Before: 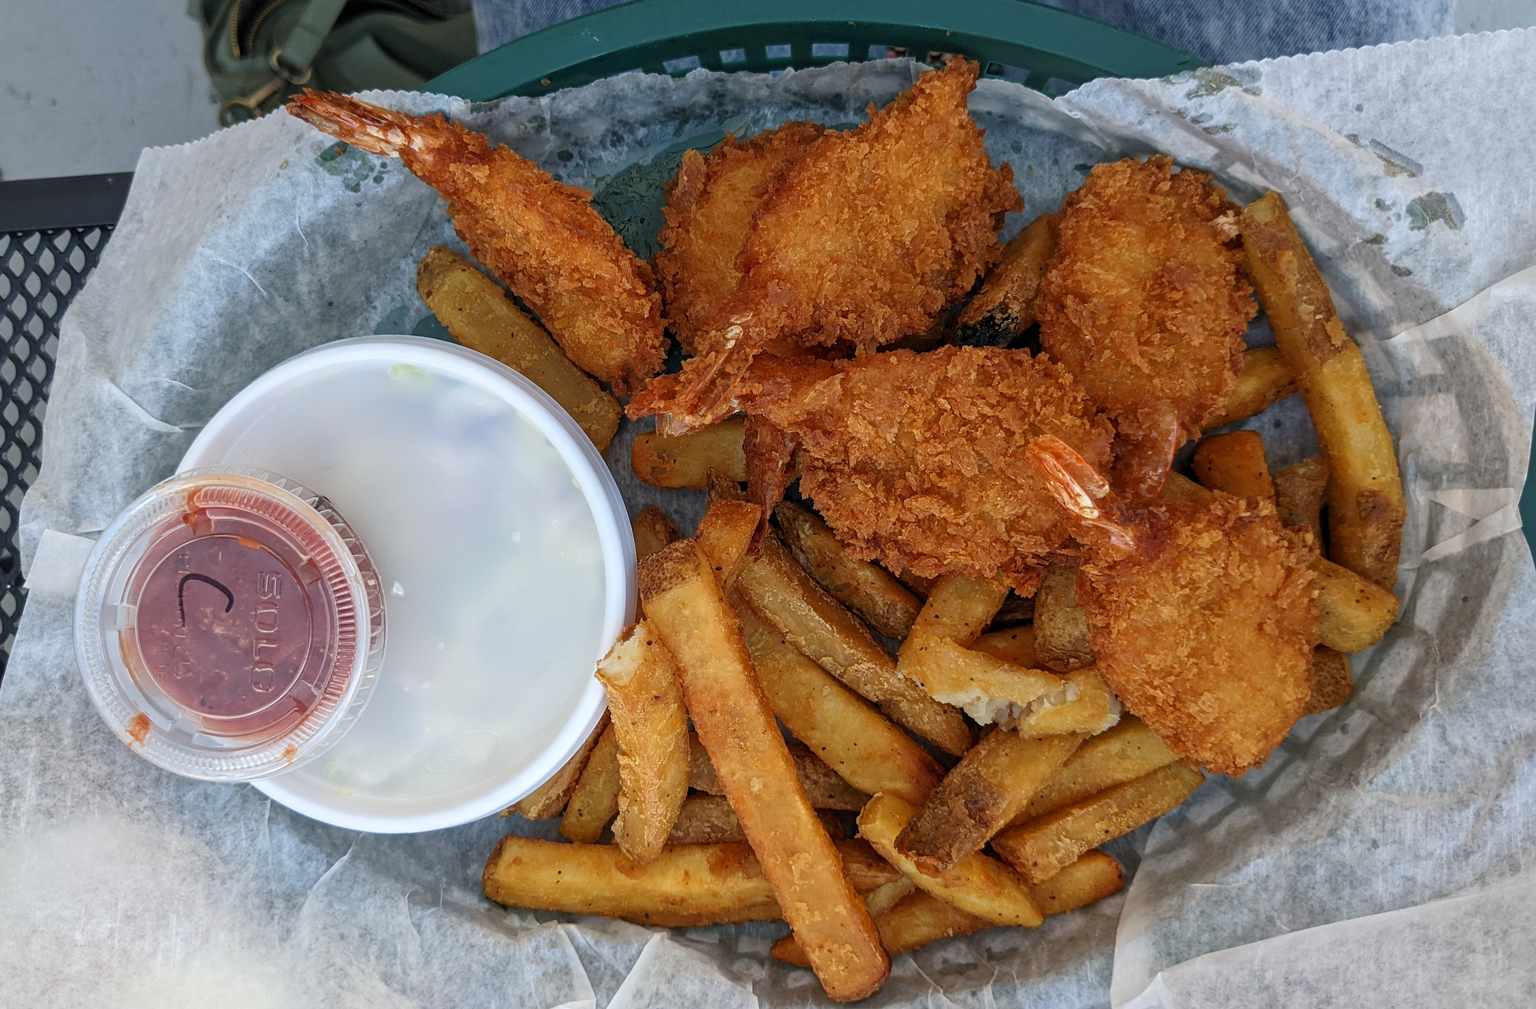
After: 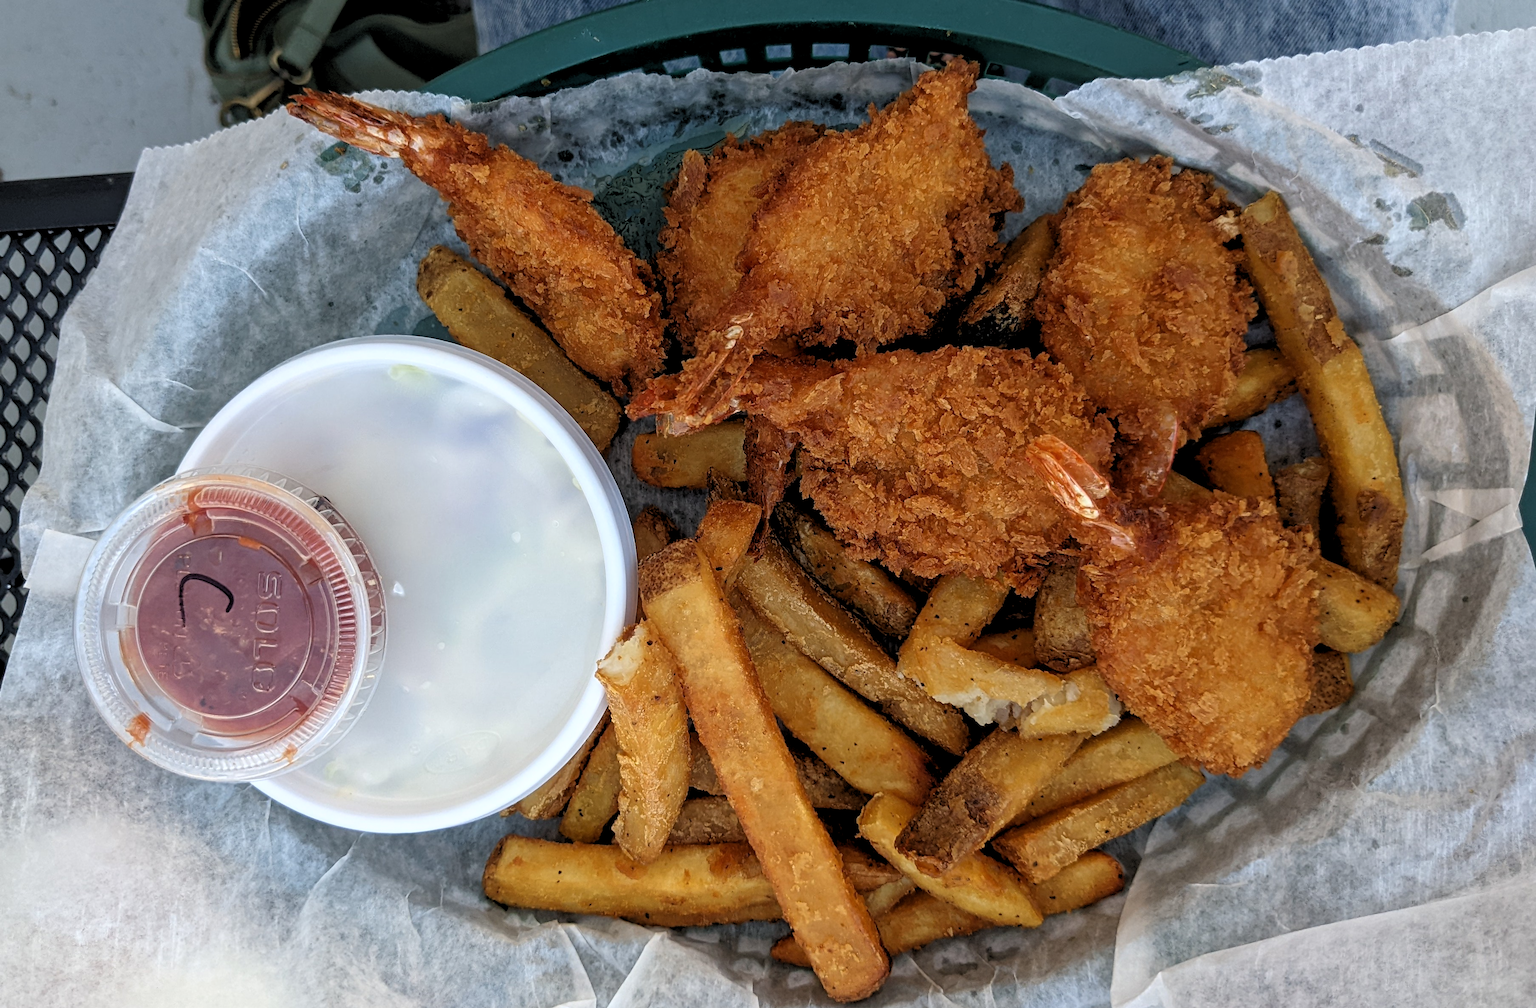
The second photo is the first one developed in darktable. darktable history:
base curve: curves: ch0 [(0.017, 0) (0.425, 0.441) (0.844, 0.933) (1, 1)]
